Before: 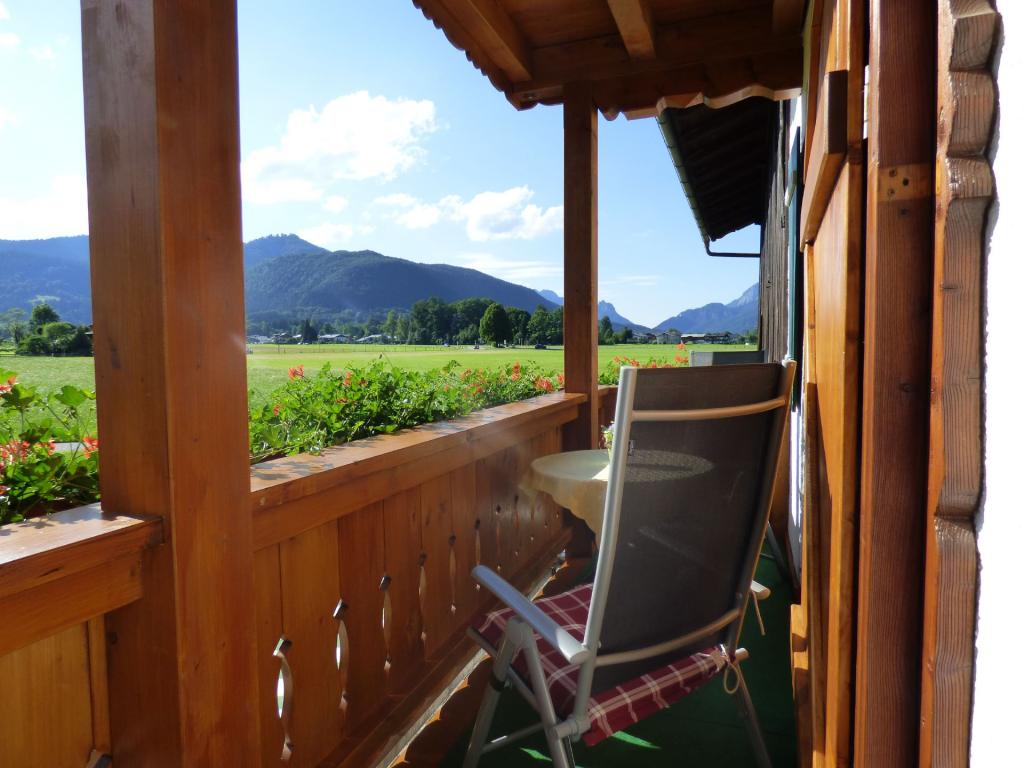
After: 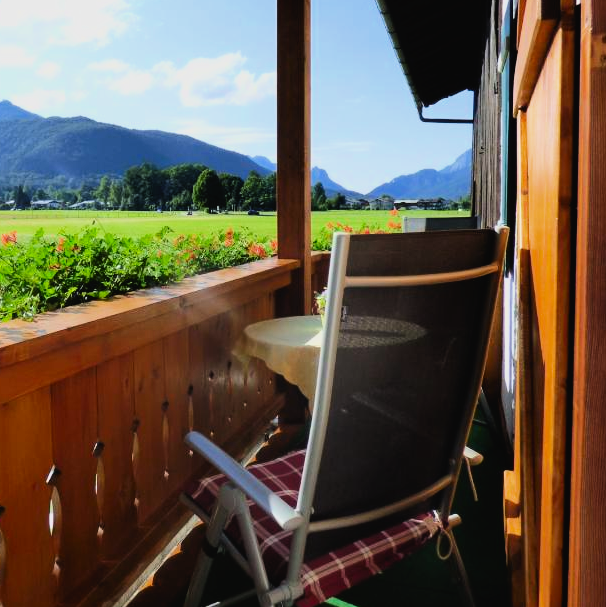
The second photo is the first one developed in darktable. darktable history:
crop and rotate: left 28.123%, top 17.56%, right 12.65%, bottom 3.329%
tone curve: curves: ch0 [(0, 0) (0.003, 0.002) (0.011, 0.009) (0.025, 0.02) (0.044, 0.035) (0.069, 0.055) (0.1, 0.08) (0.136, 0.109) (0.177, 0.142) (0.224, 0.179) (0.277, 0.222) (0.335, 0.268) (0.399, 0.329) (0.468, 0.409) (0.543, 0.495) (0.623, 0.579) (0.709, 0.669) (0.801, 0.767) (0.898, 0.885) (1, 1)], color space Lab, independent channels, preserve colors none
color correction: highlights b* -0.007, saturation 1.28
filmic rgb: black relative exposure -5 EV, white relative exposure 4 EV, hardness 2.88, contrast 1.385, color science v6 (2022)
tone equalizer: edges refinement/feathering 500, mask exposure compensation -1.57 EV, preserve details no
exposure: black level correction -0.005, exposure 0.627 EV, compensate highlight preservation false
contrast brightness saturation: contrast -0.07, brightness -0.043, saturation -0.109
